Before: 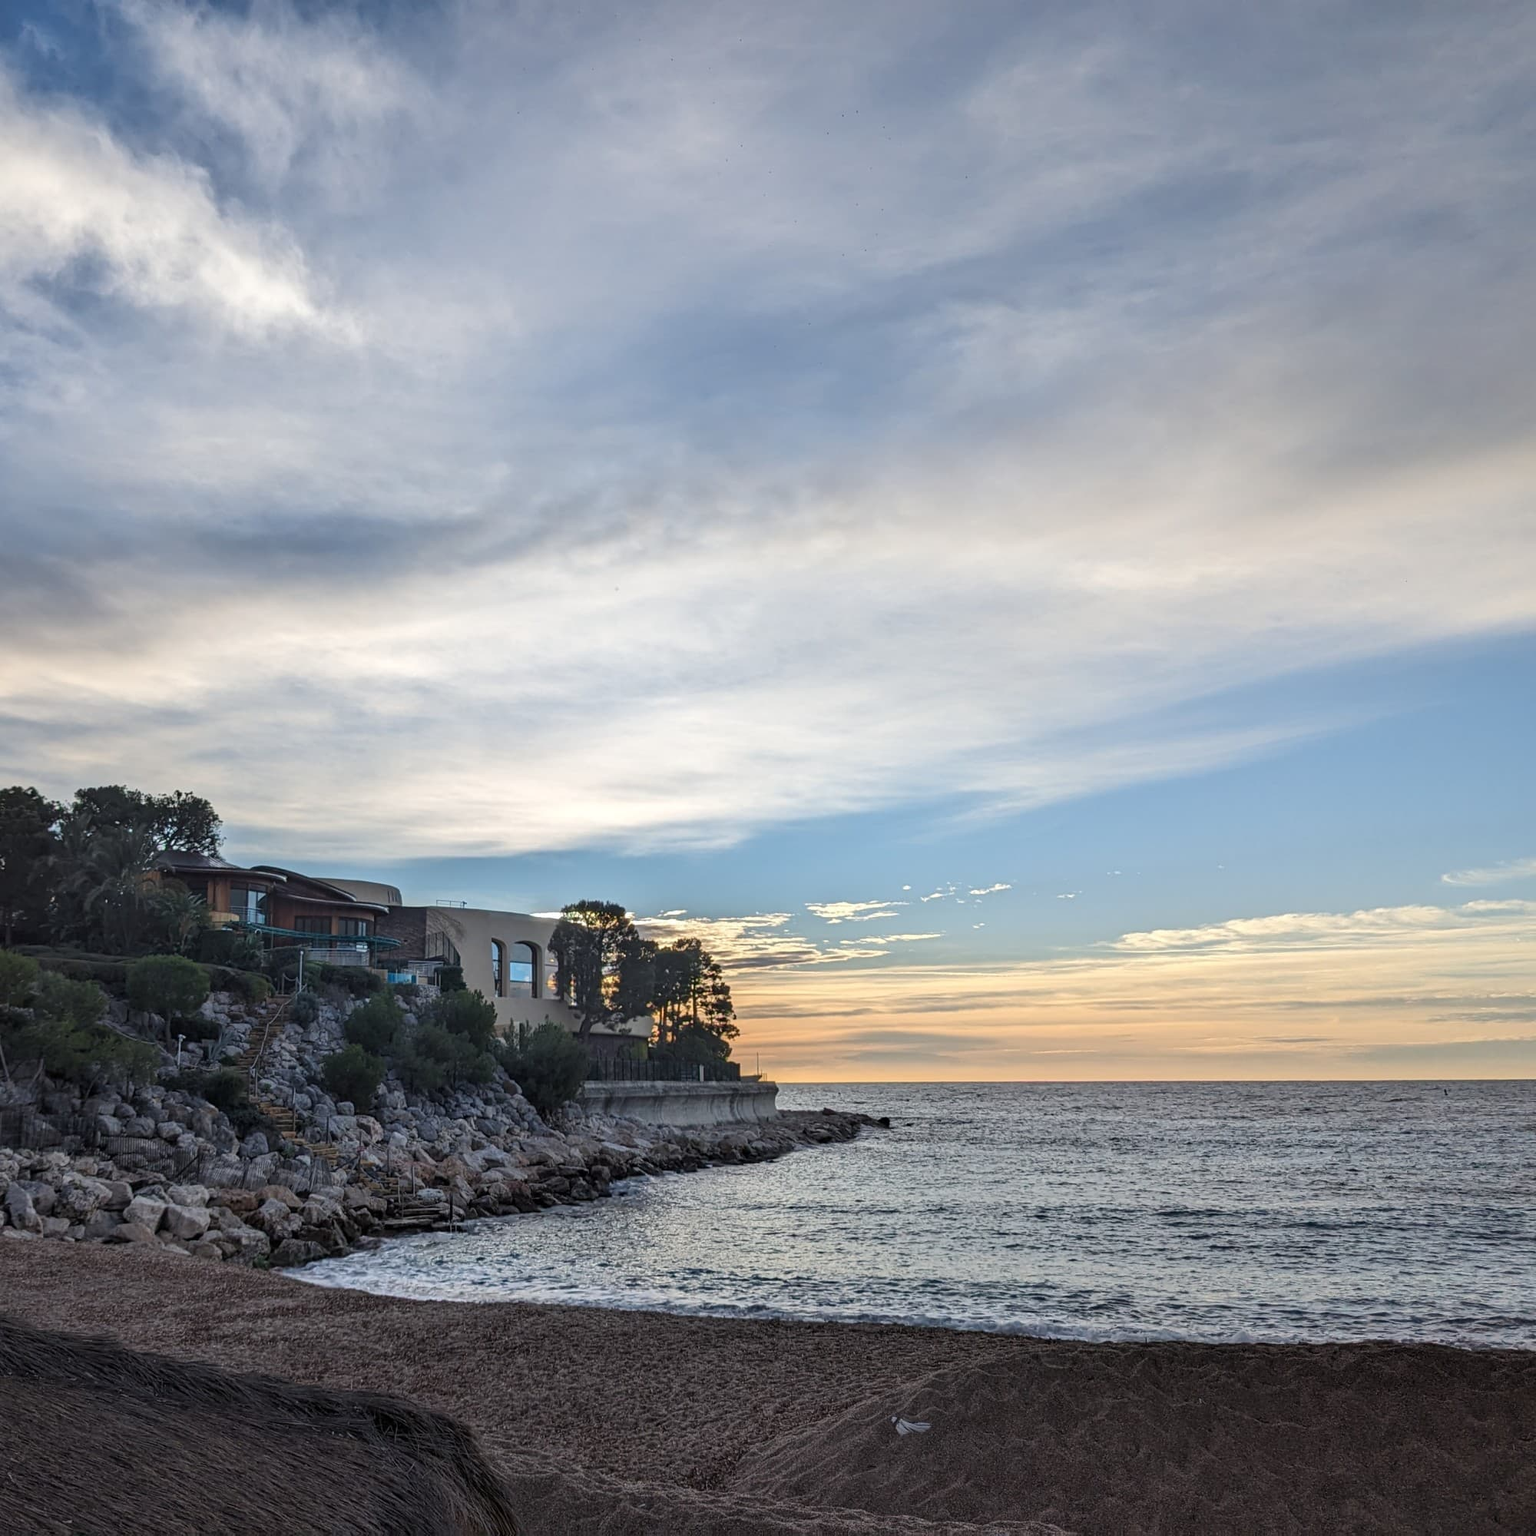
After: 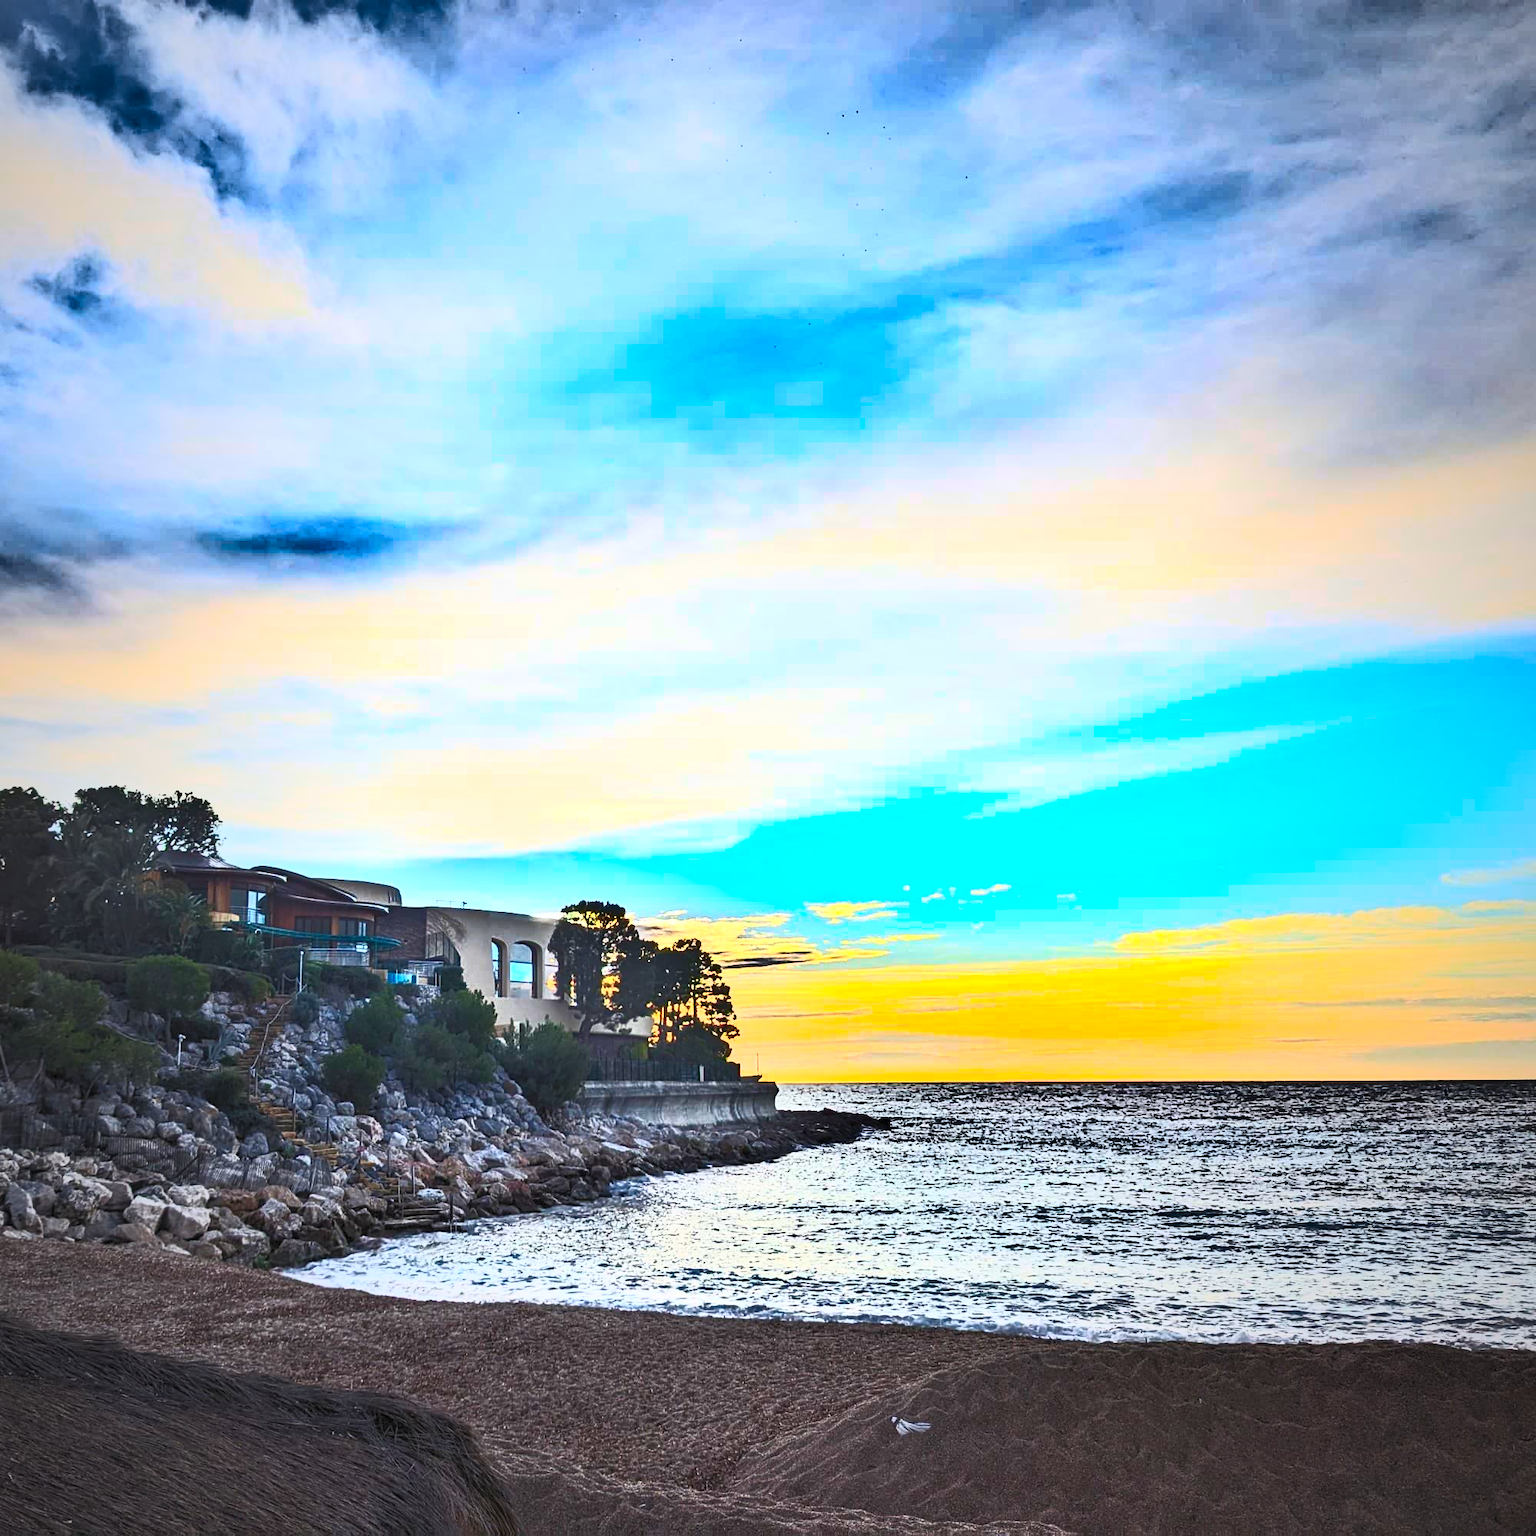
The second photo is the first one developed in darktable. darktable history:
vignetting: fall-off start 72.21%, fall-off radius 107.29%, width/height ratio 0.727
shadows and highlights: shadows 20.76, highlights -81.62, soften with gaussian
contrast brightness saturation: contrast 0.984, brightness 0.999, saturation 0.997
